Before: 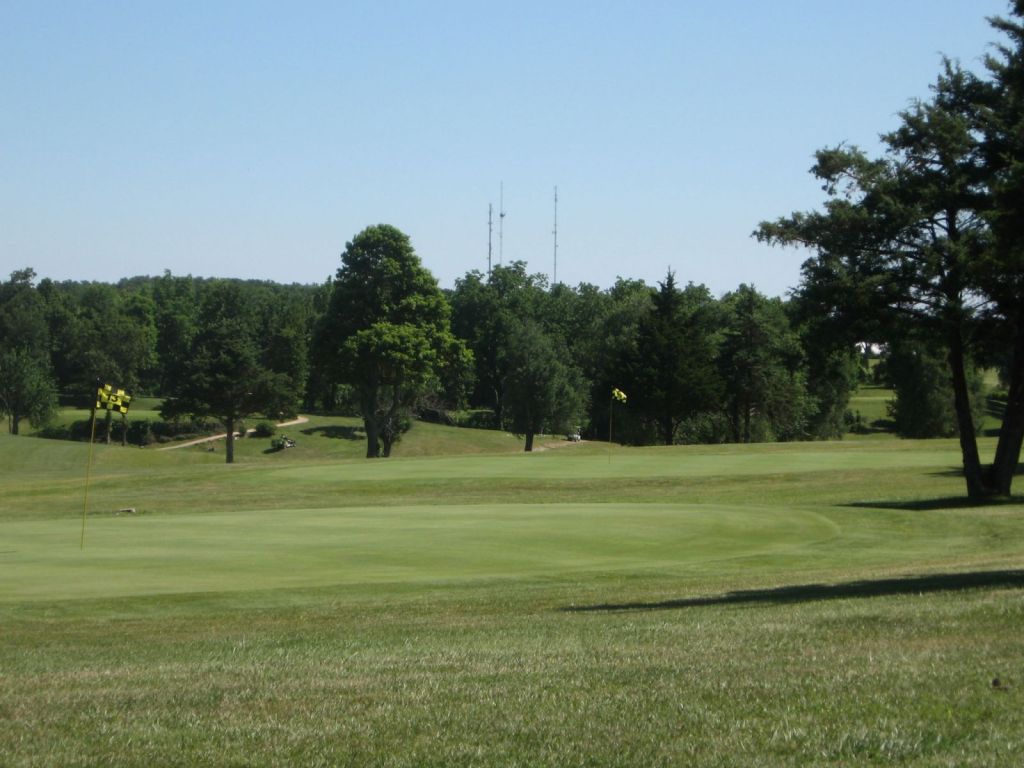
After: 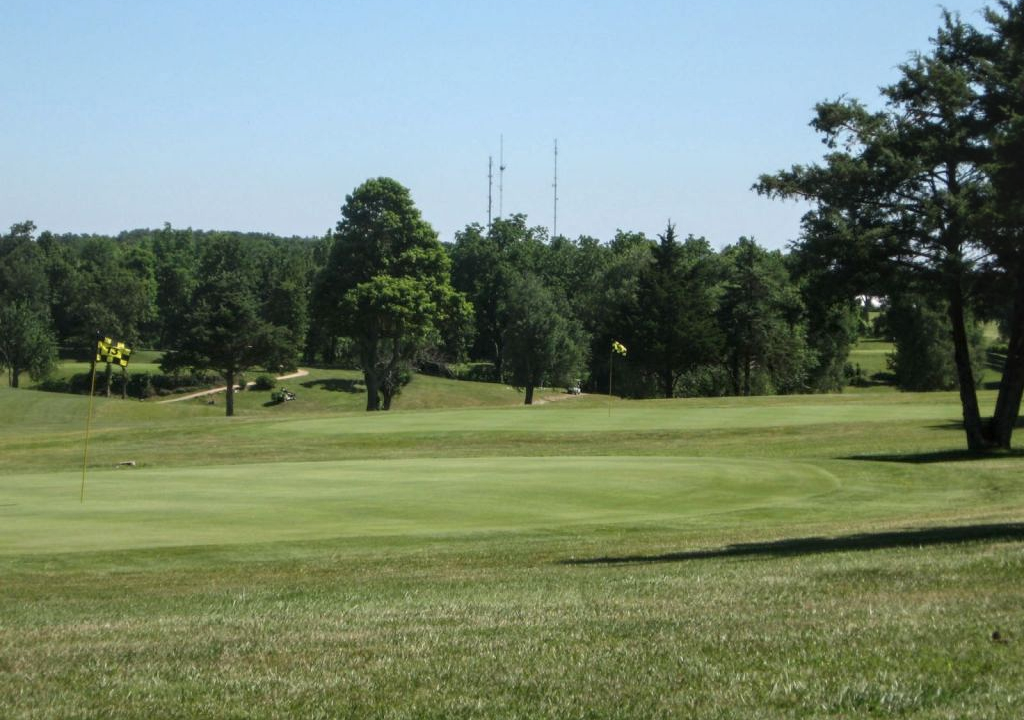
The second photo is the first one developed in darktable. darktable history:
local contrast: on, module defaults
exposure: exposure 0.2 EV, compensate highlight preservation false
crop and rotate: top 6.25%
